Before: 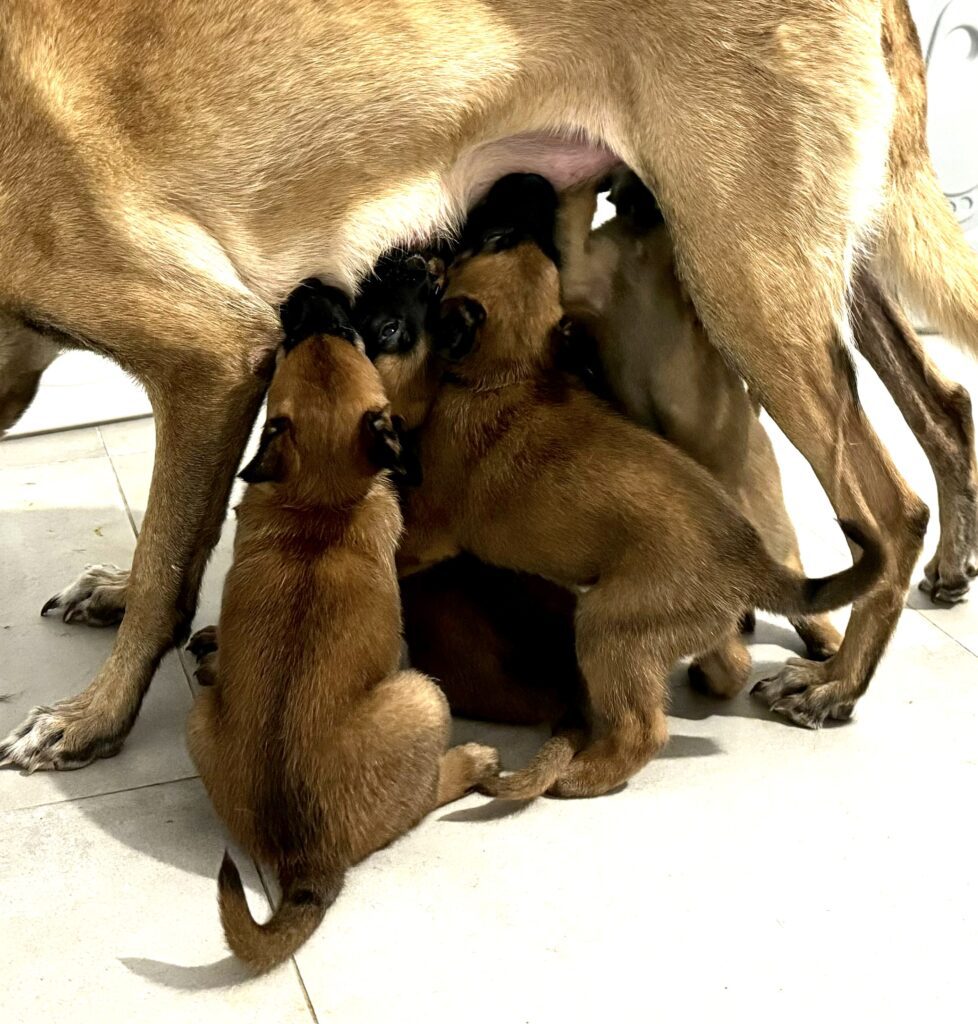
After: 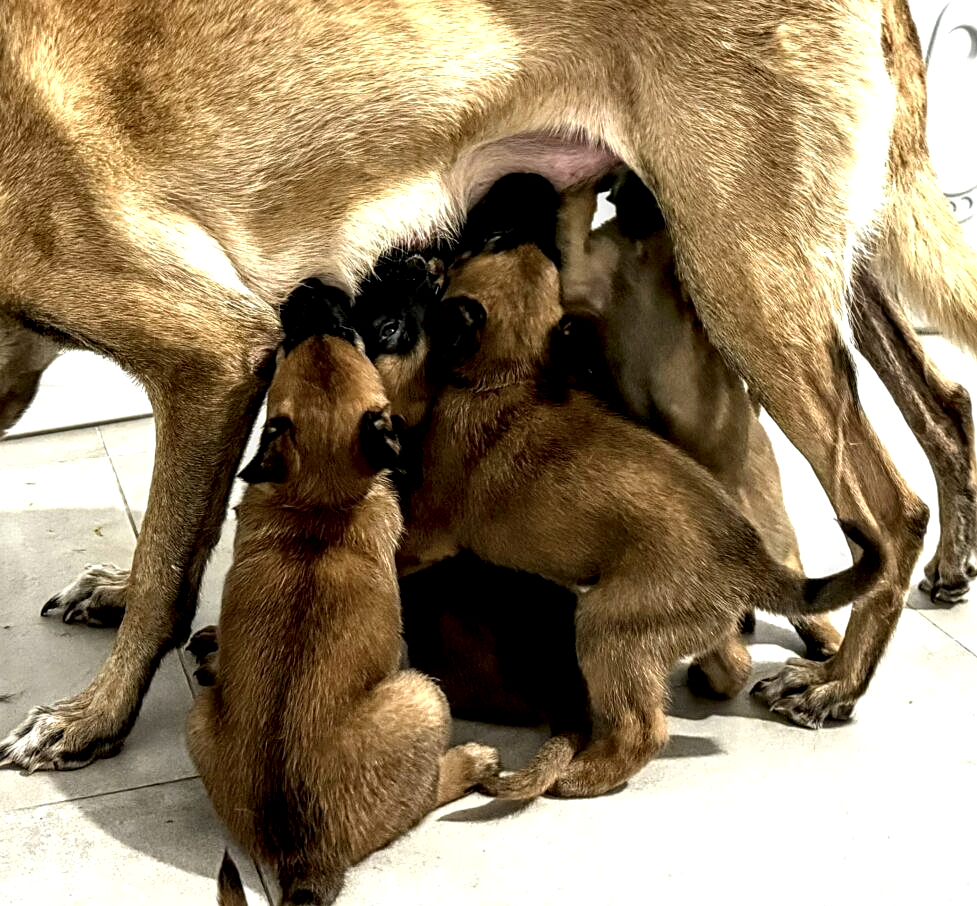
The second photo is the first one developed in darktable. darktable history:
sharpen: amount 0.2
crop and rotate: top 0%, bottom 11.49%
local contrast: highlights 60%, shadows 60%, detail 160%
